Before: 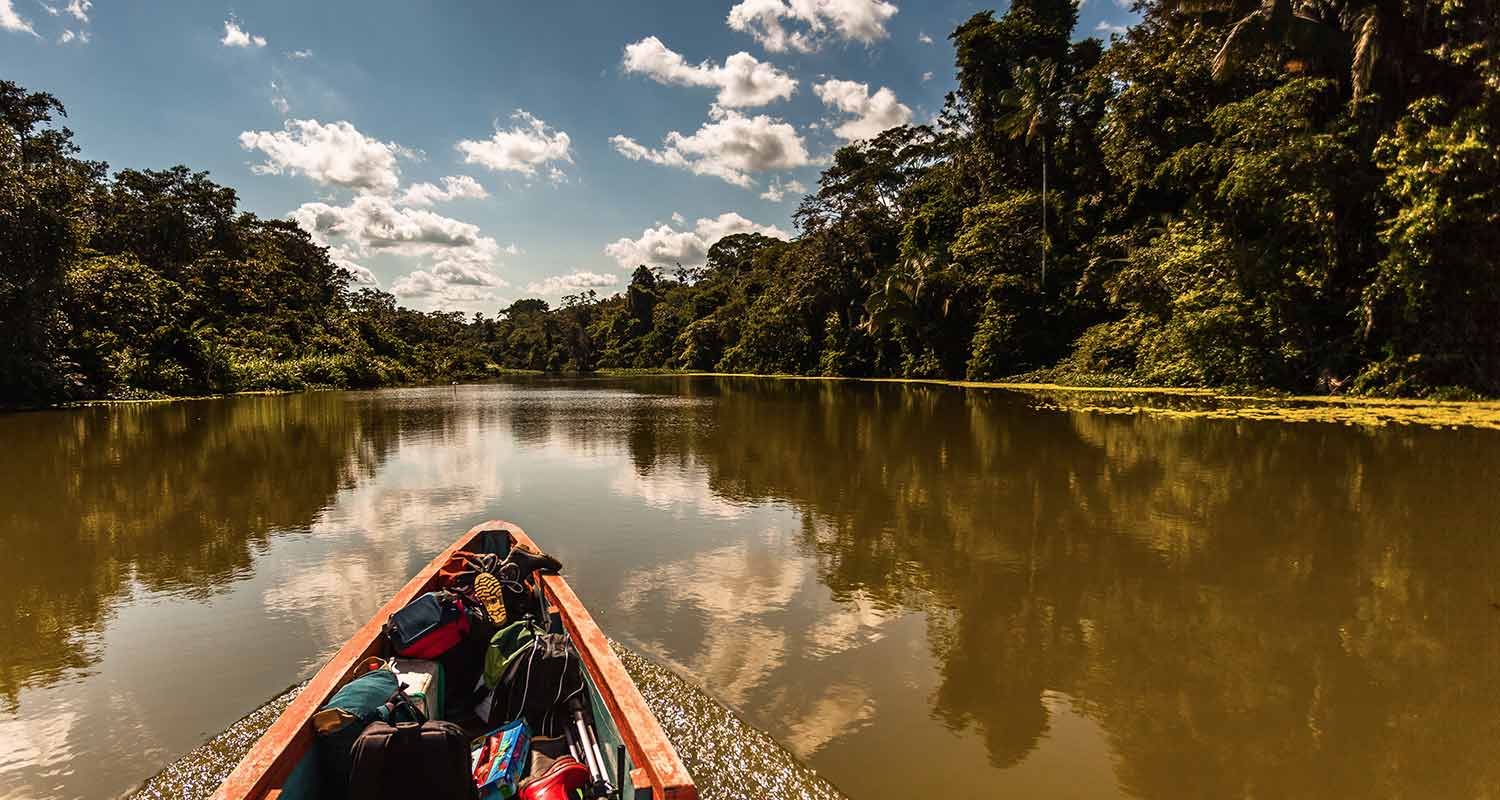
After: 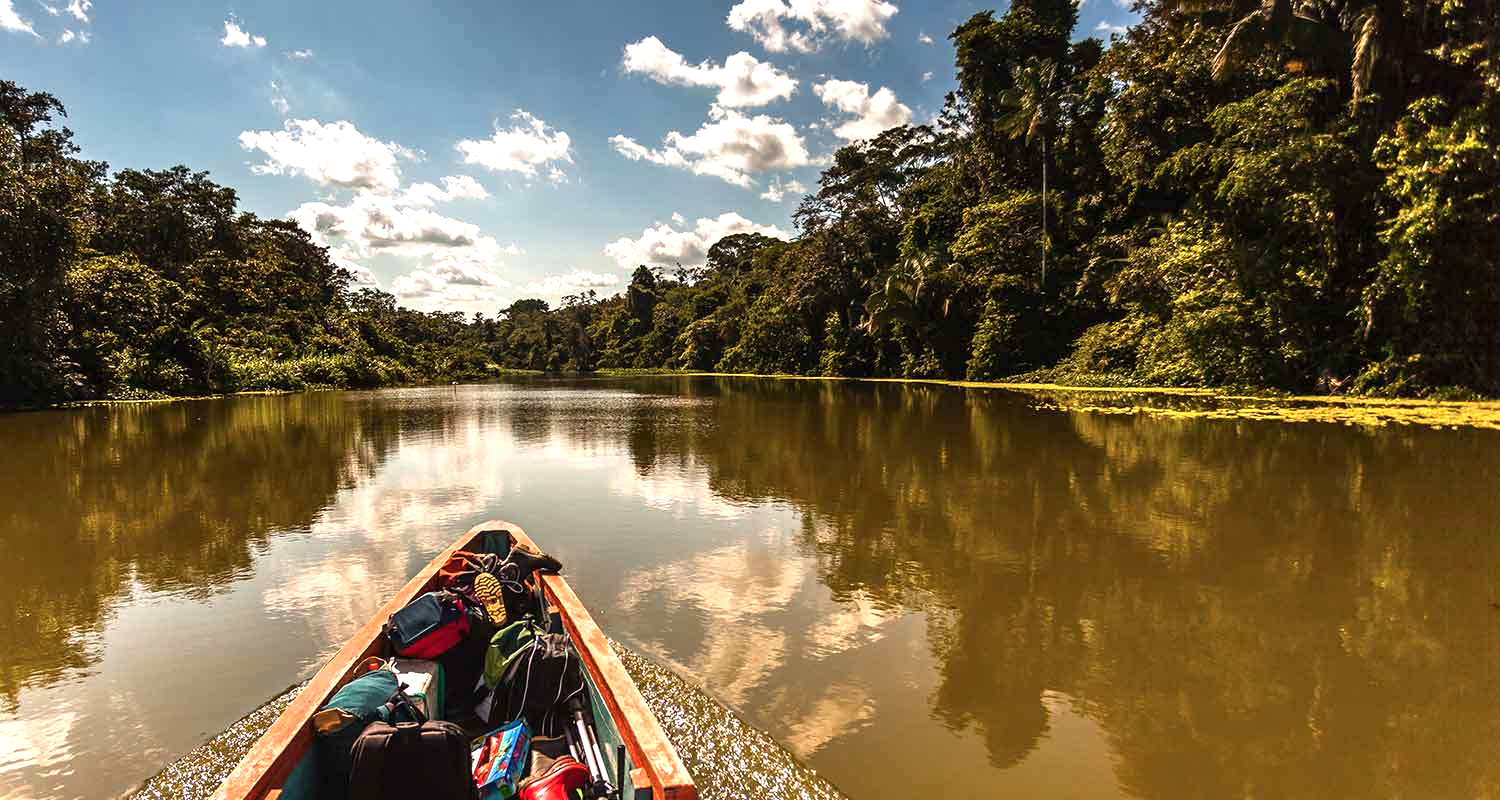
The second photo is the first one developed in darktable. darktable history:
exposure: black level correction 0, exposure 0.6 EV, compensate exposure bias true, compensate highlight preservation false
white balance: emerald 1
